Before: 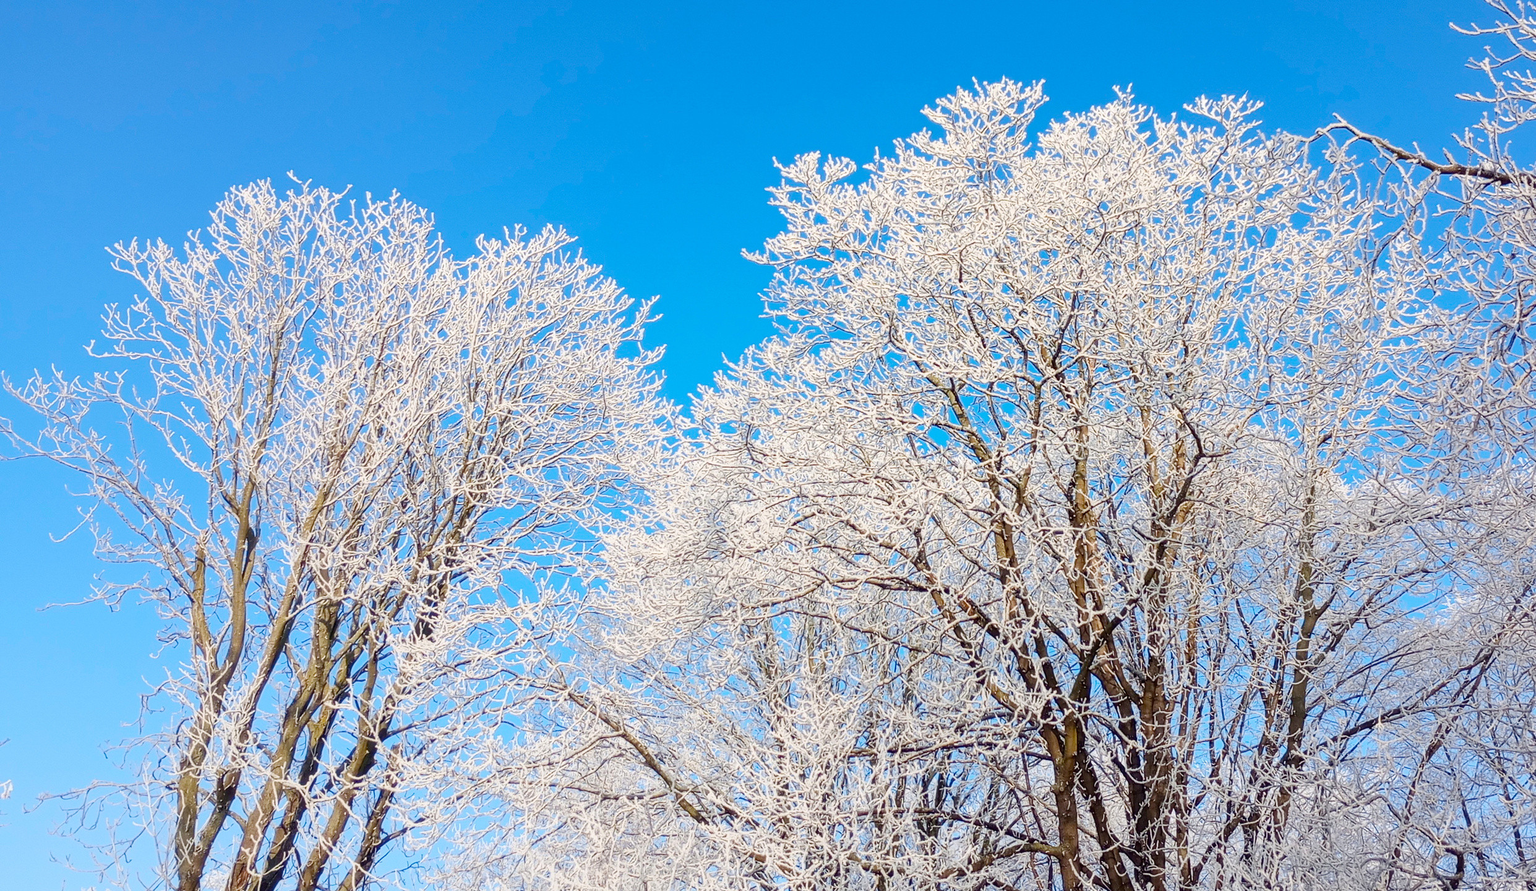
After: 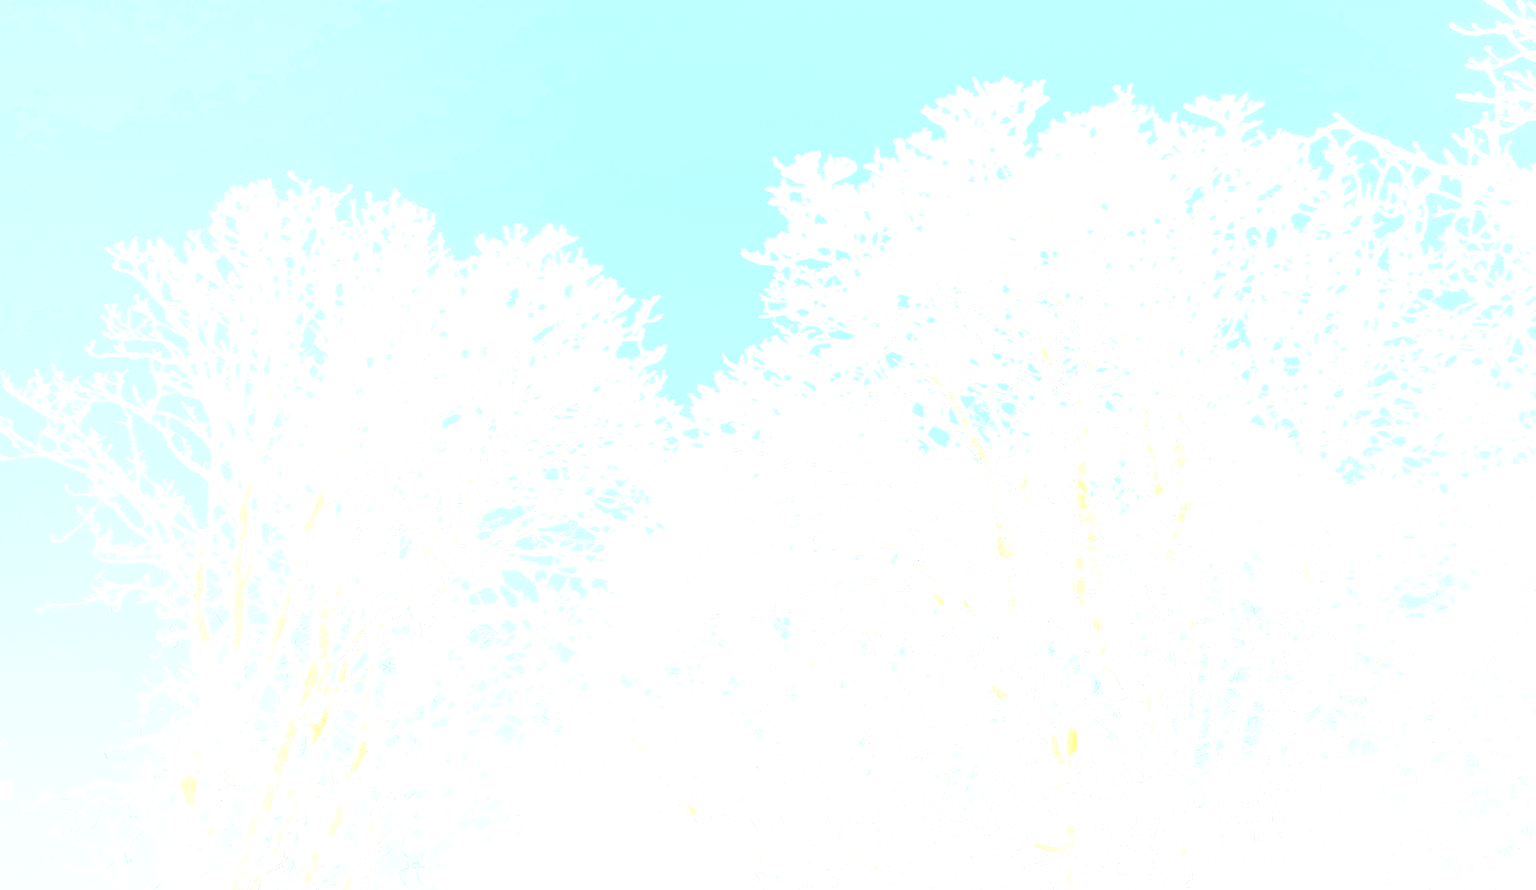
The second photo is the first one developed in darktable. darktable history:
base curve: curves: ch0 [(0, 0) (0, 0.001) (0.001, 0.001) (0.004, 0.002) (0.007, 0.004) (0.015, 0.013) (0.033, 0.045) (0.052, 0.096) (0.075, 0.17) (0.099, 0.241) (0.163, 0.42) (0.219, 0.55) (0.259, 0.616) (0.327, 0.722) (0.365, 0.765) (0.522, 0.873) (0.547, 0.881) (0.689, 0.919) (0.826, 0.952) (1, 1)], preserve colors none
bloom: size 85%, threshold 5%, strength 85%
